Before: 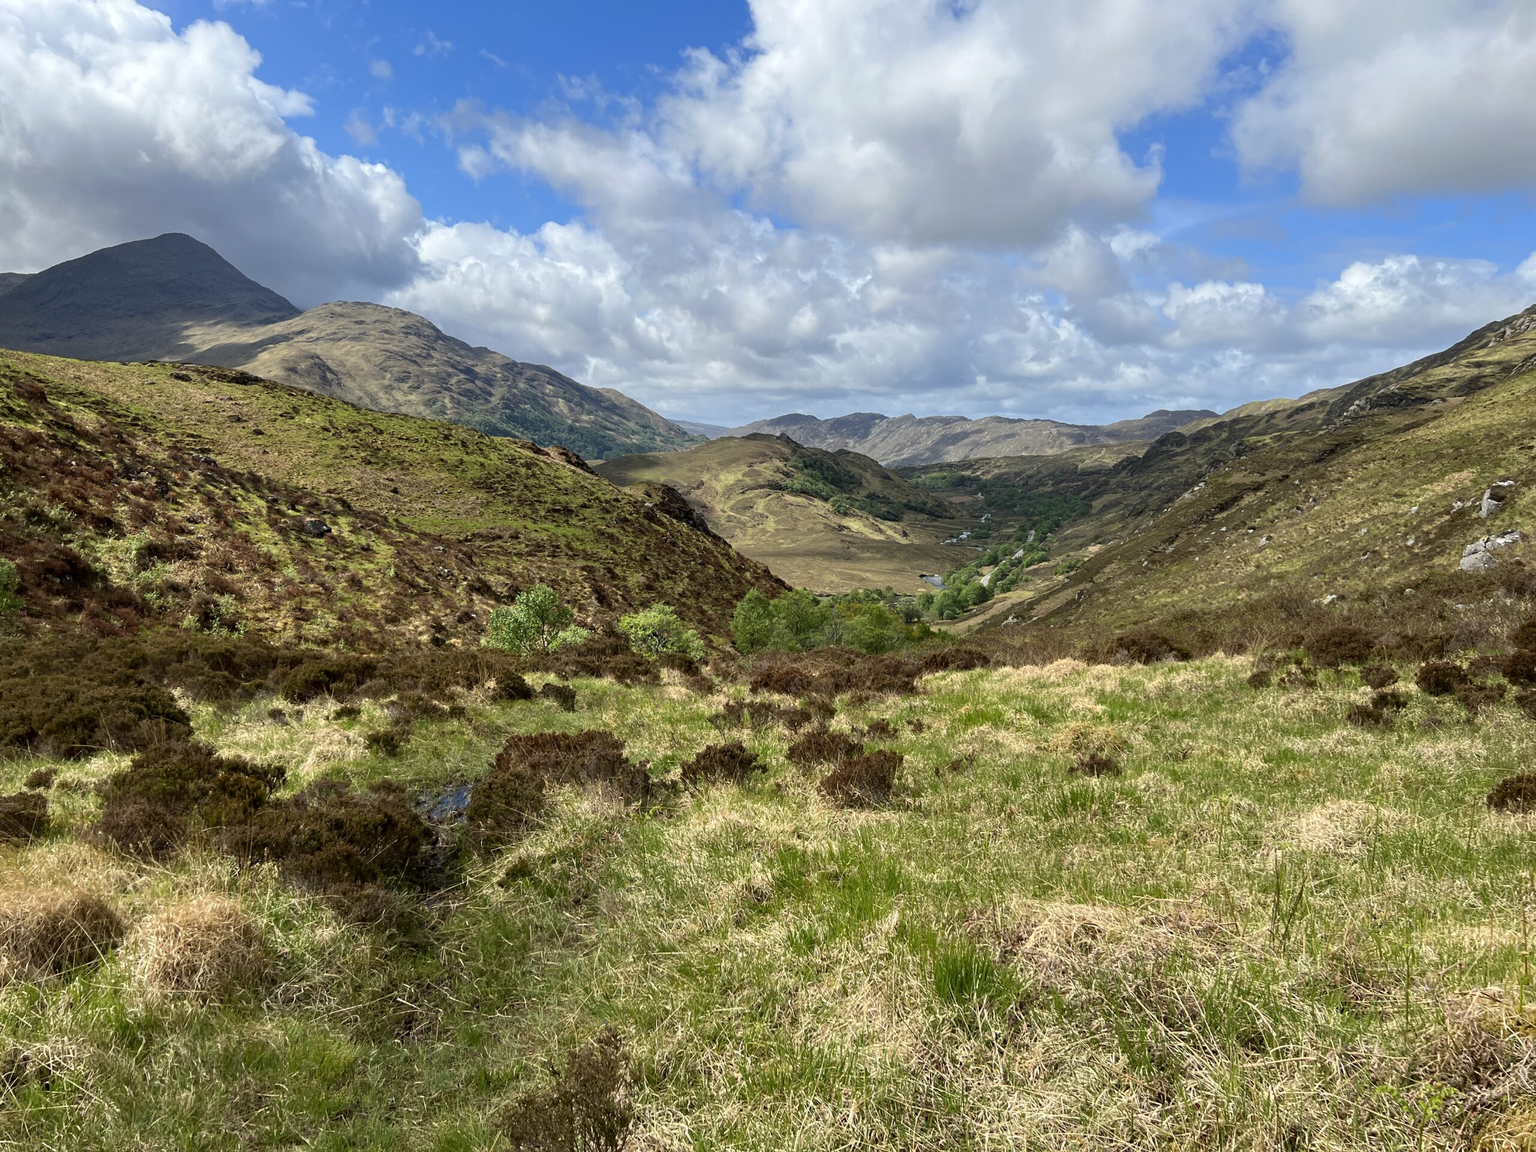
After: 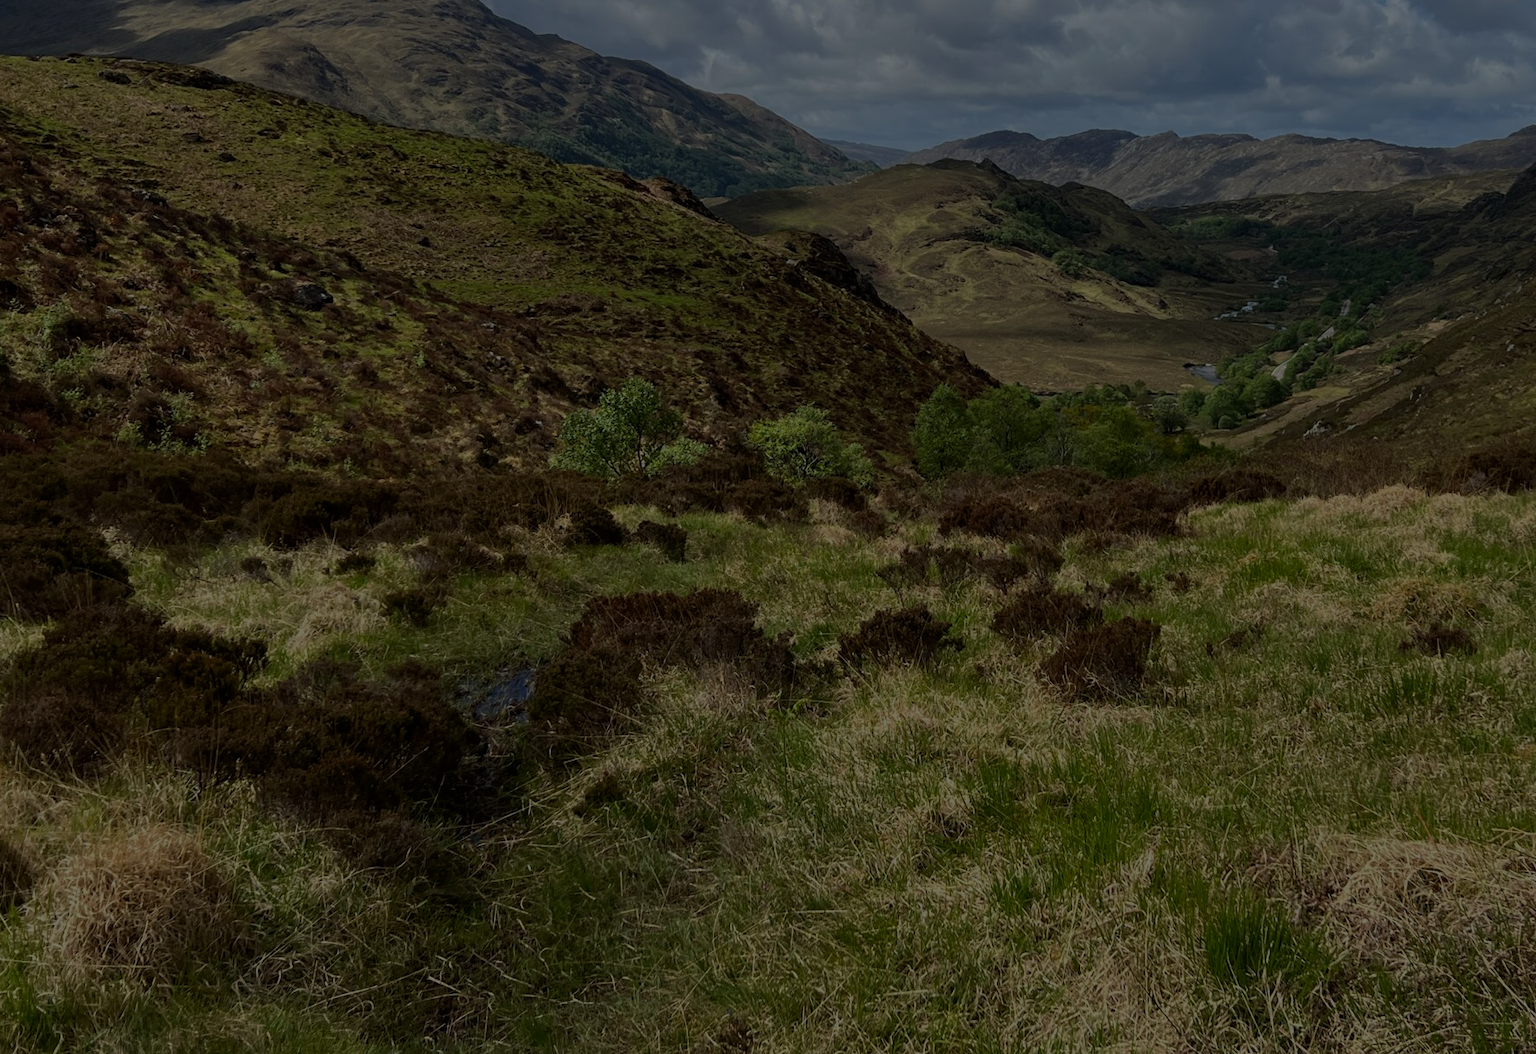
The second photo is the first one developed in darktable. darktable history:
crop: left 6.617%, top 28.08%, right 24.273%, bottom 8.675%
exposure: exposure -2.43 EV, compensate highlight preservation false
